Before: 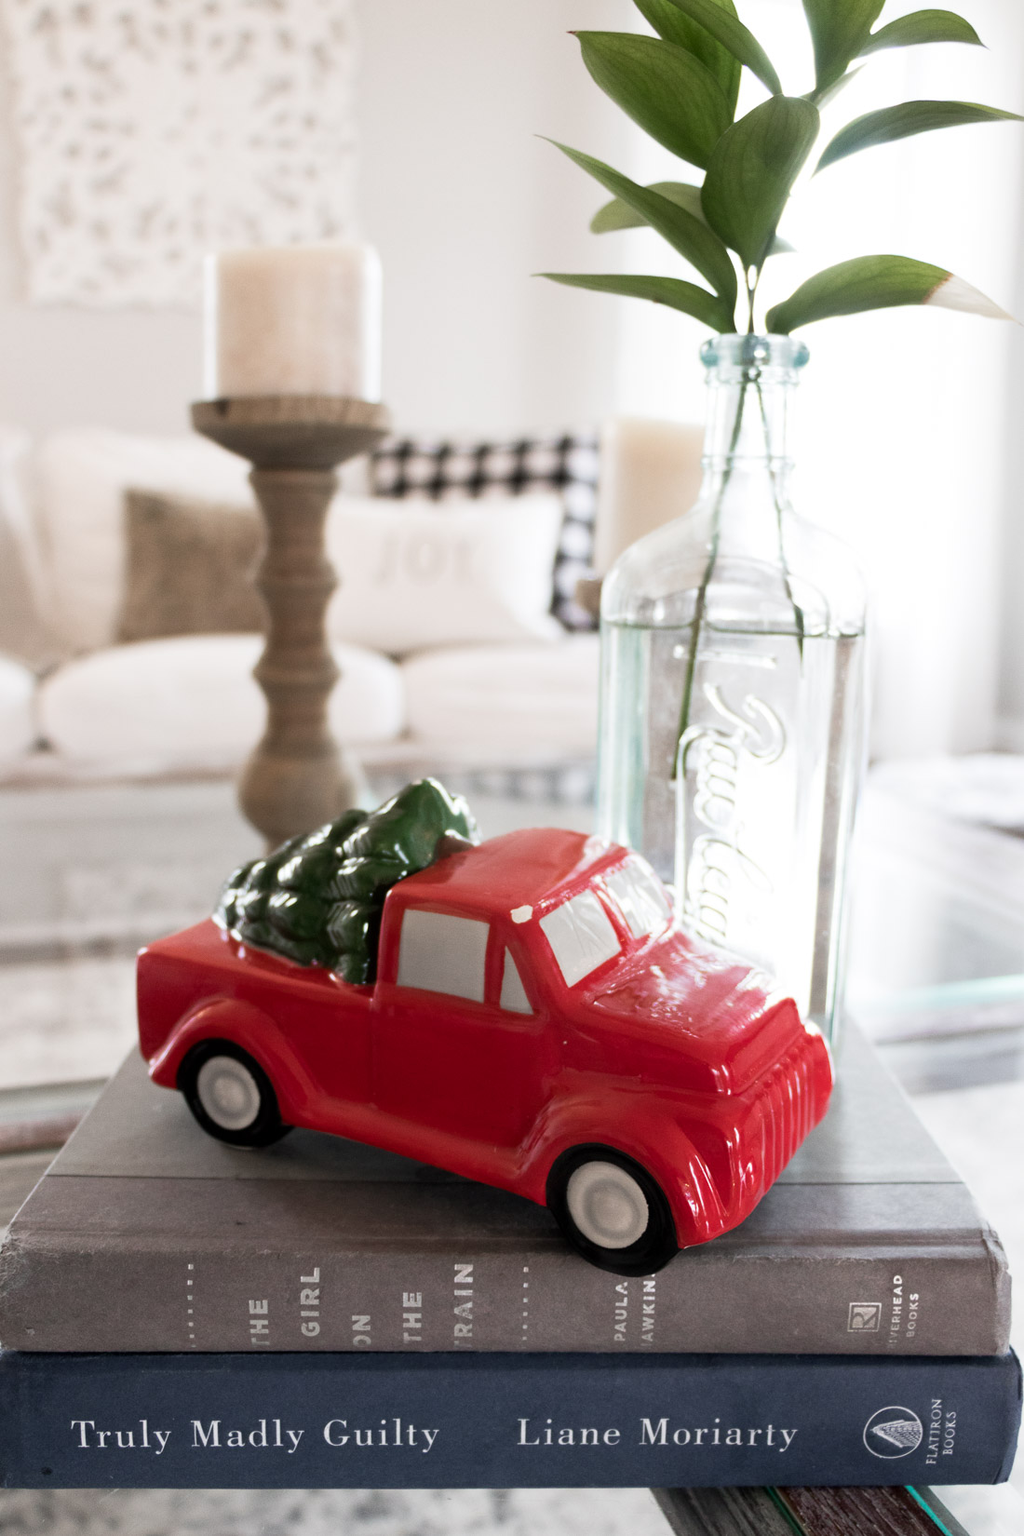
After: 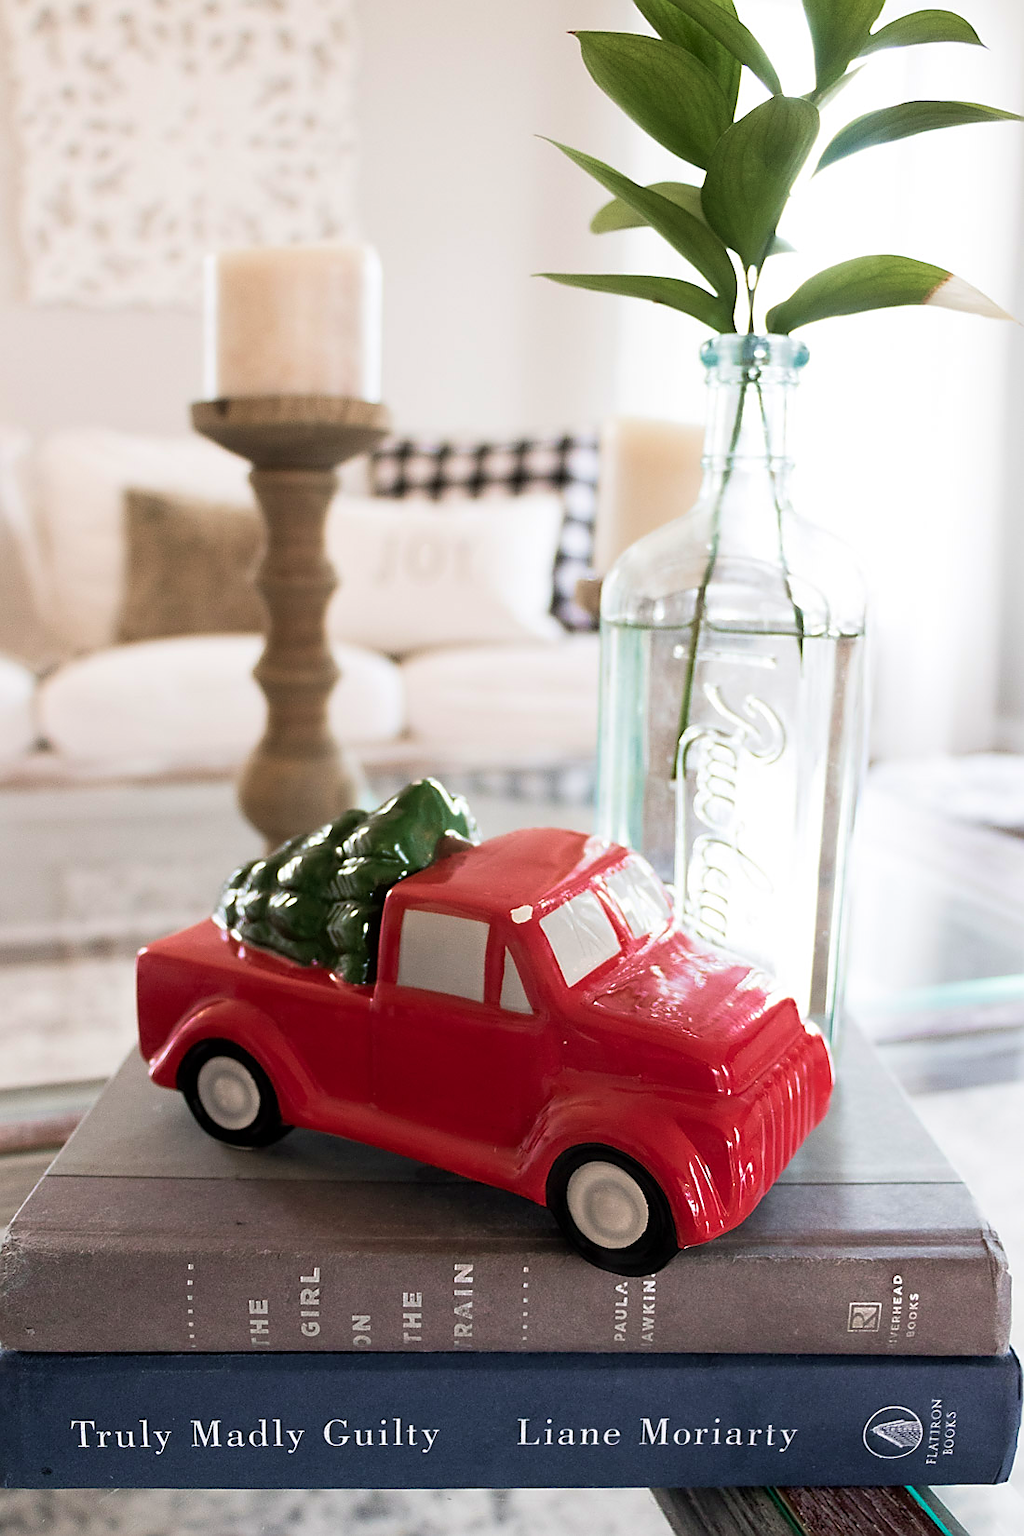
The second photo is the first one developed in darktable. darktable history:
velvia: strength 39.63%
sharpen: radius 1.4, amount 1.25, threshold 0.7
